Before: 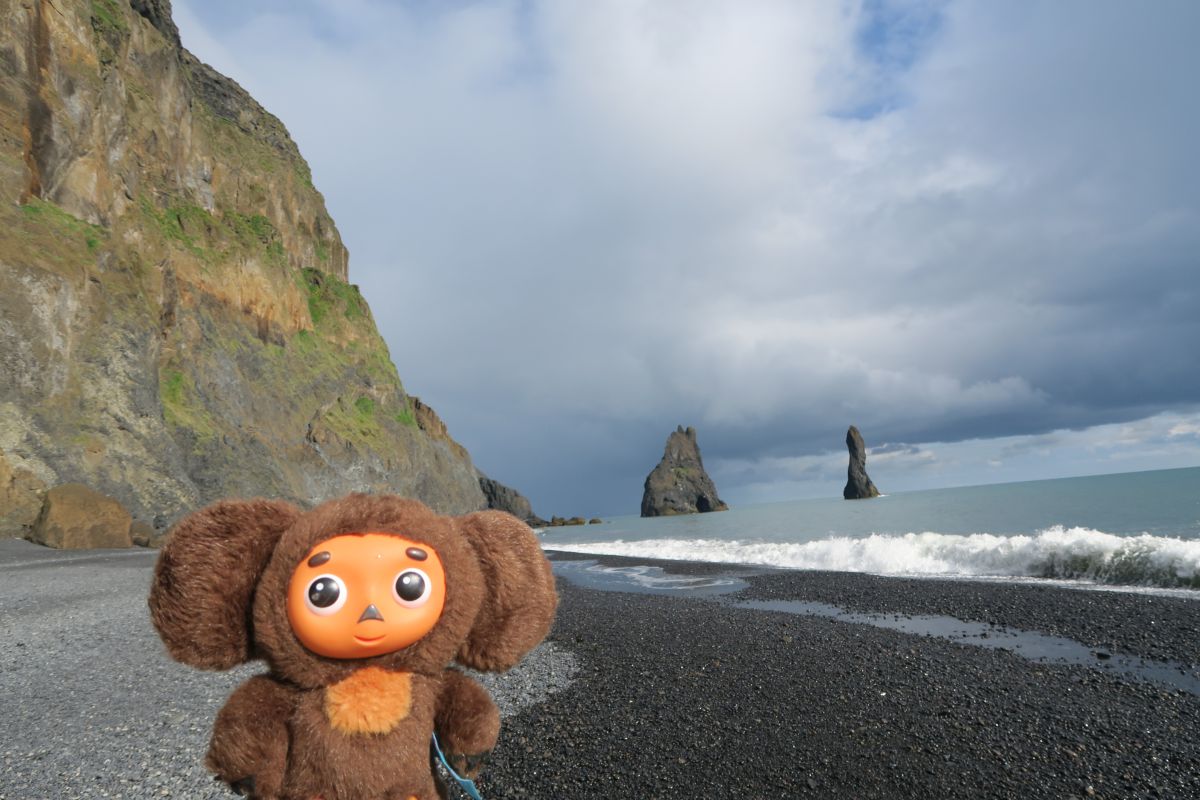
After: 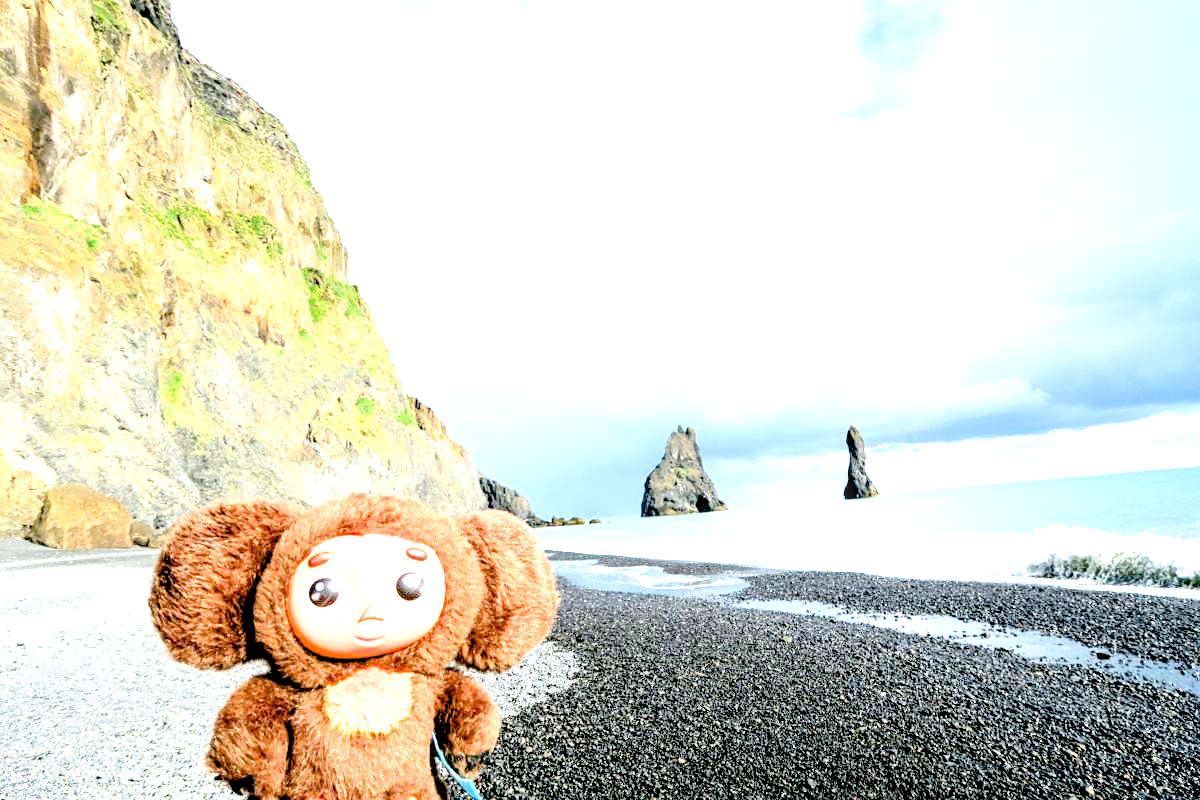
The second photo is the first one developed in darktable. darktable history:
sharpen: amount 0.2
filmic rgb: black relative exposure -5 EV, hardness 2.88, contrast 1.2
exposure: black level correction 0.016, exposure 1.774 EV, compensate highlight preservation false
white balance: red 0.978, blue 0.999
local contrast: detail 154%
rotate and perspective: automatic cropping original format, crop left 0, crop top 0
levels: levels [0.036, 0.364, 0.827]
grain: coarseness 0.09 ISO, strength 16.61%
